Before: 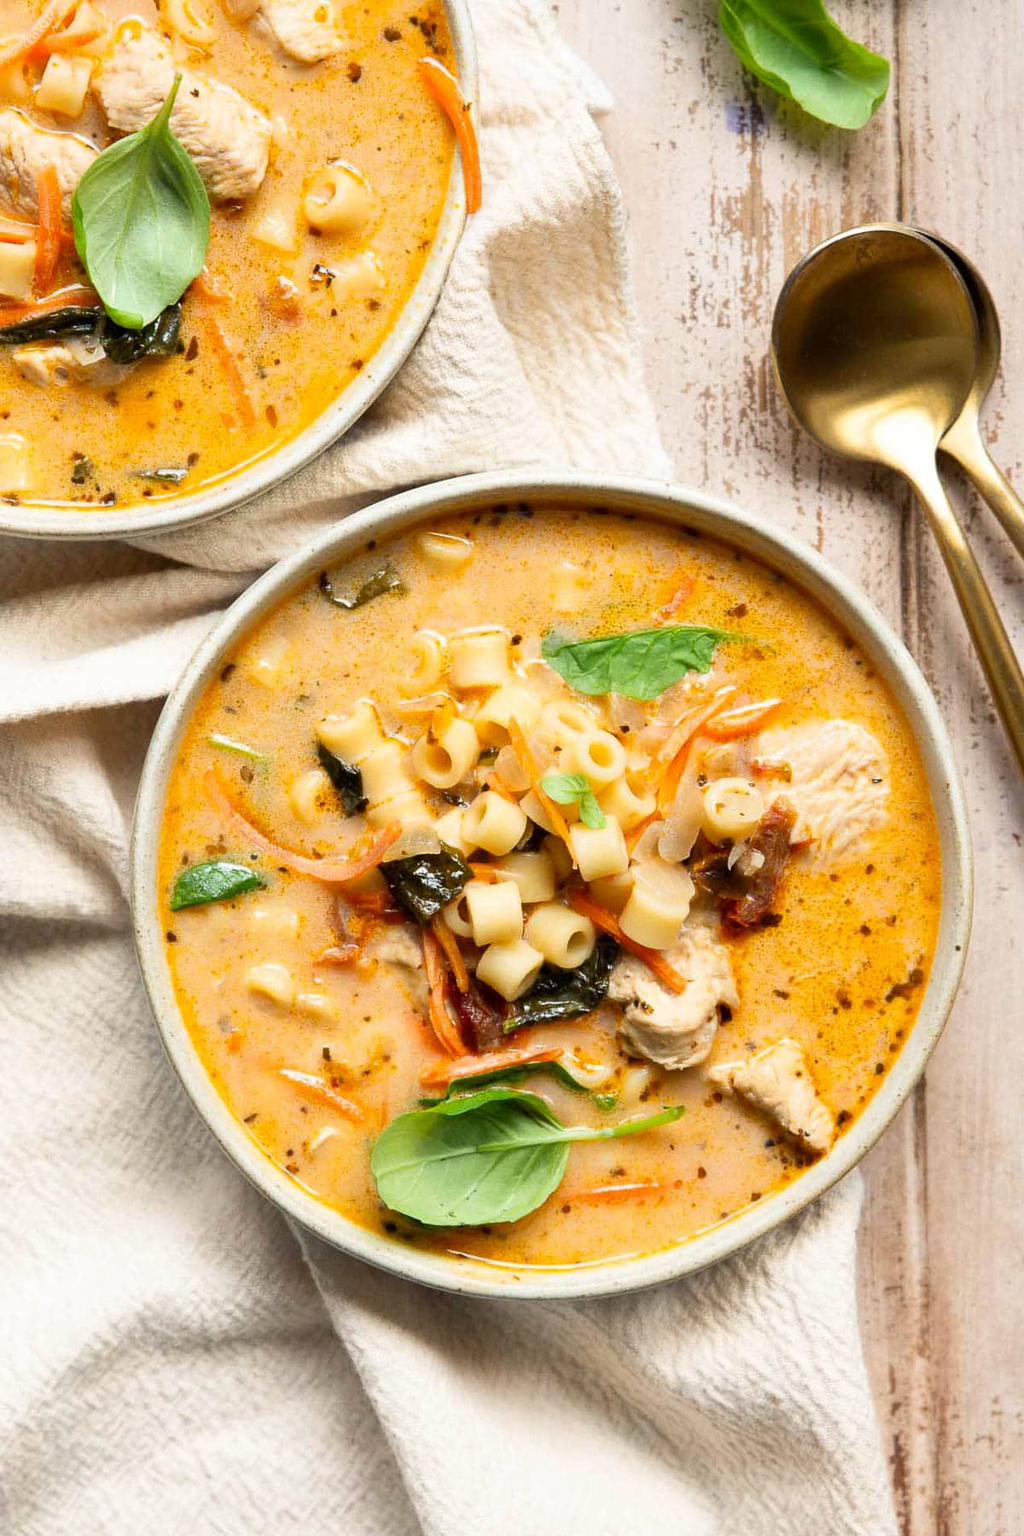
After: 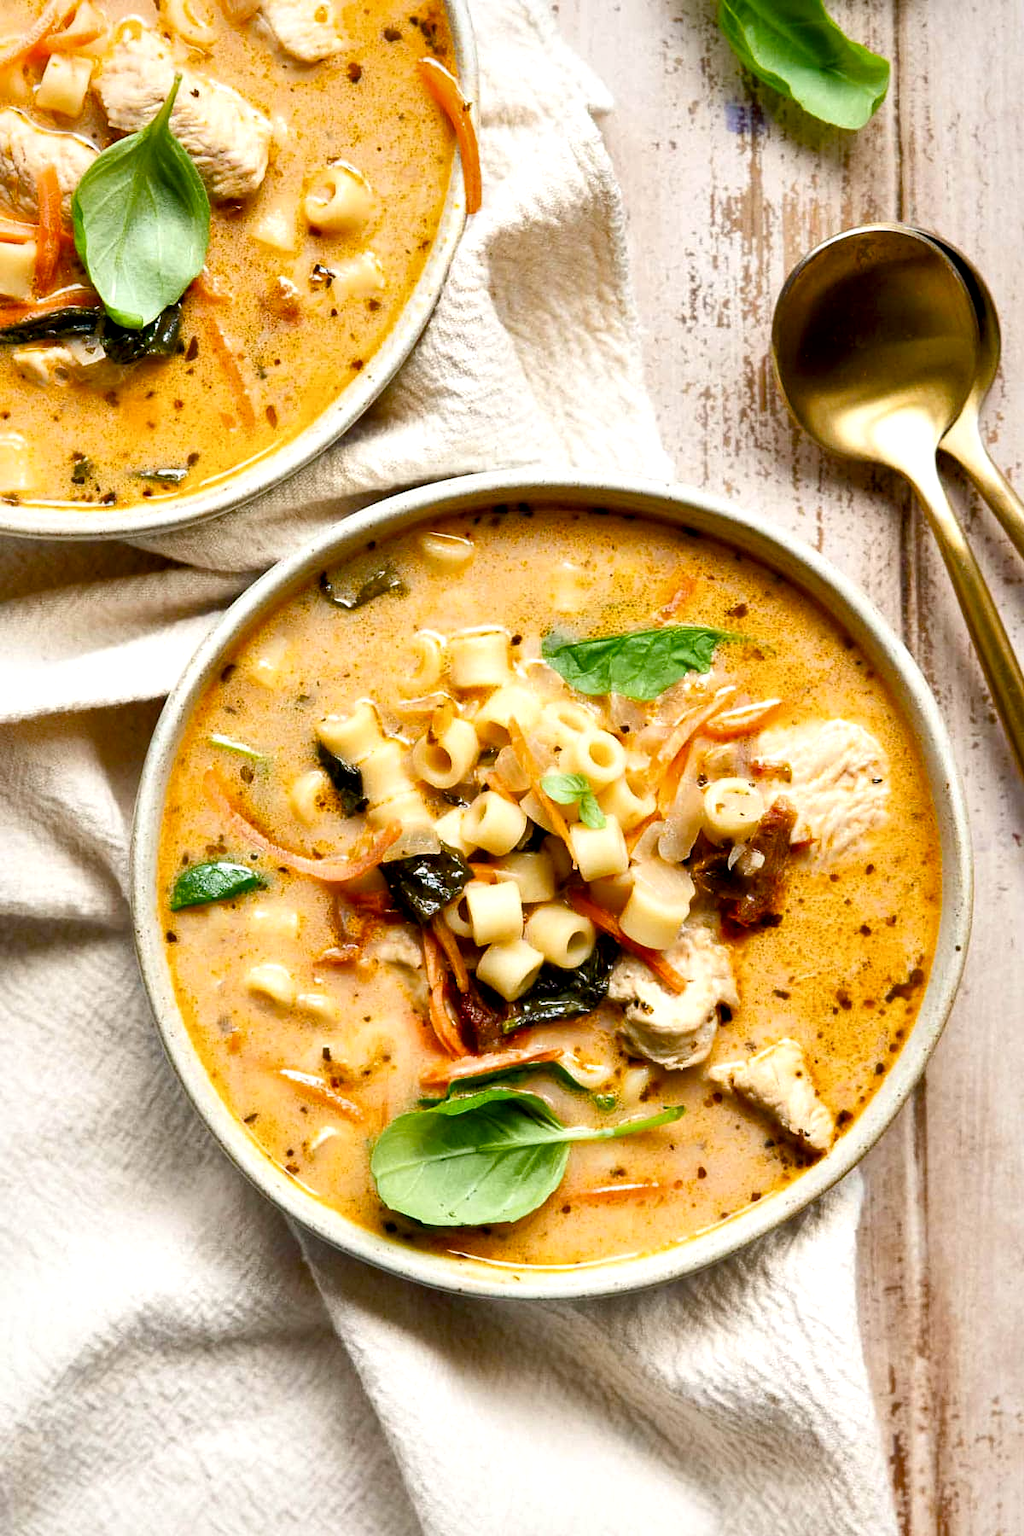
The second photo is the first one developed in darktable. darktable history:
local contrast: mode bilateral grid, contrast 100, coarseness 99, detail 165%, midtone range 0.2
color balance rgb: shadows lift › chroma 2.017%, shadows lift › hue 250°, global offset › luminance -0.469%, perceptual saturation grading › global saturation 20%, perceptual saturation grading › highlights -25.292%, perceptual saturation grading › shadows 49.408%
